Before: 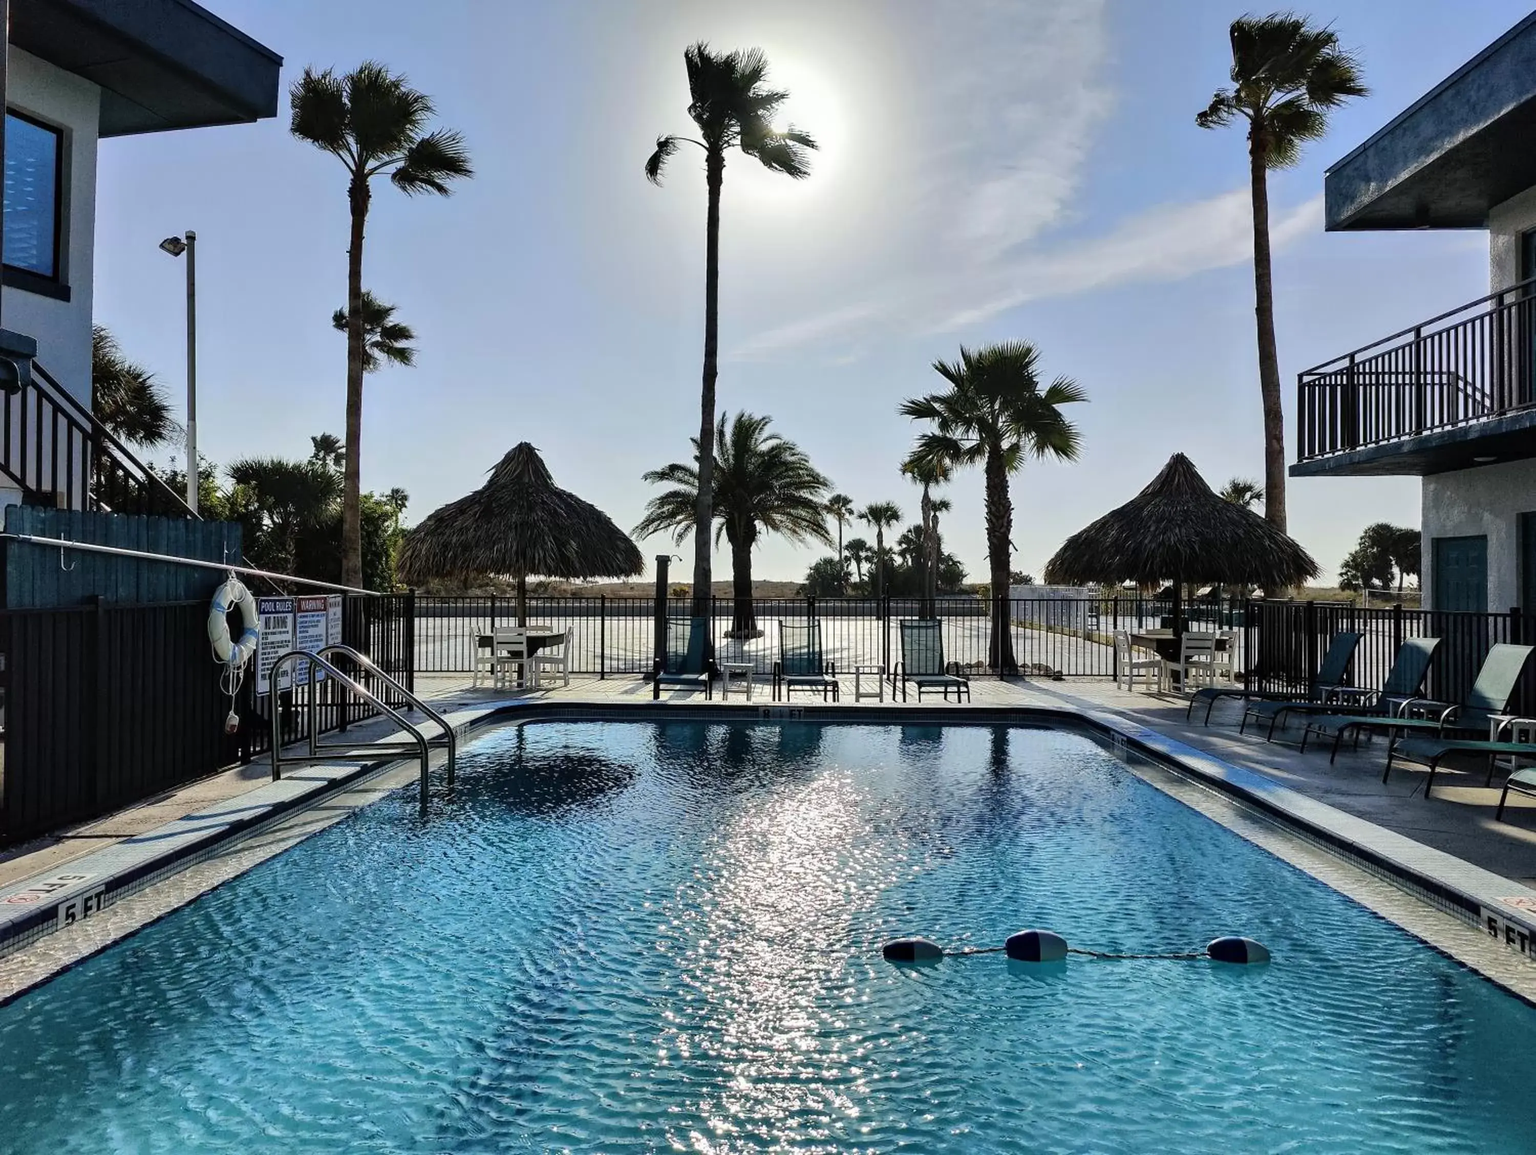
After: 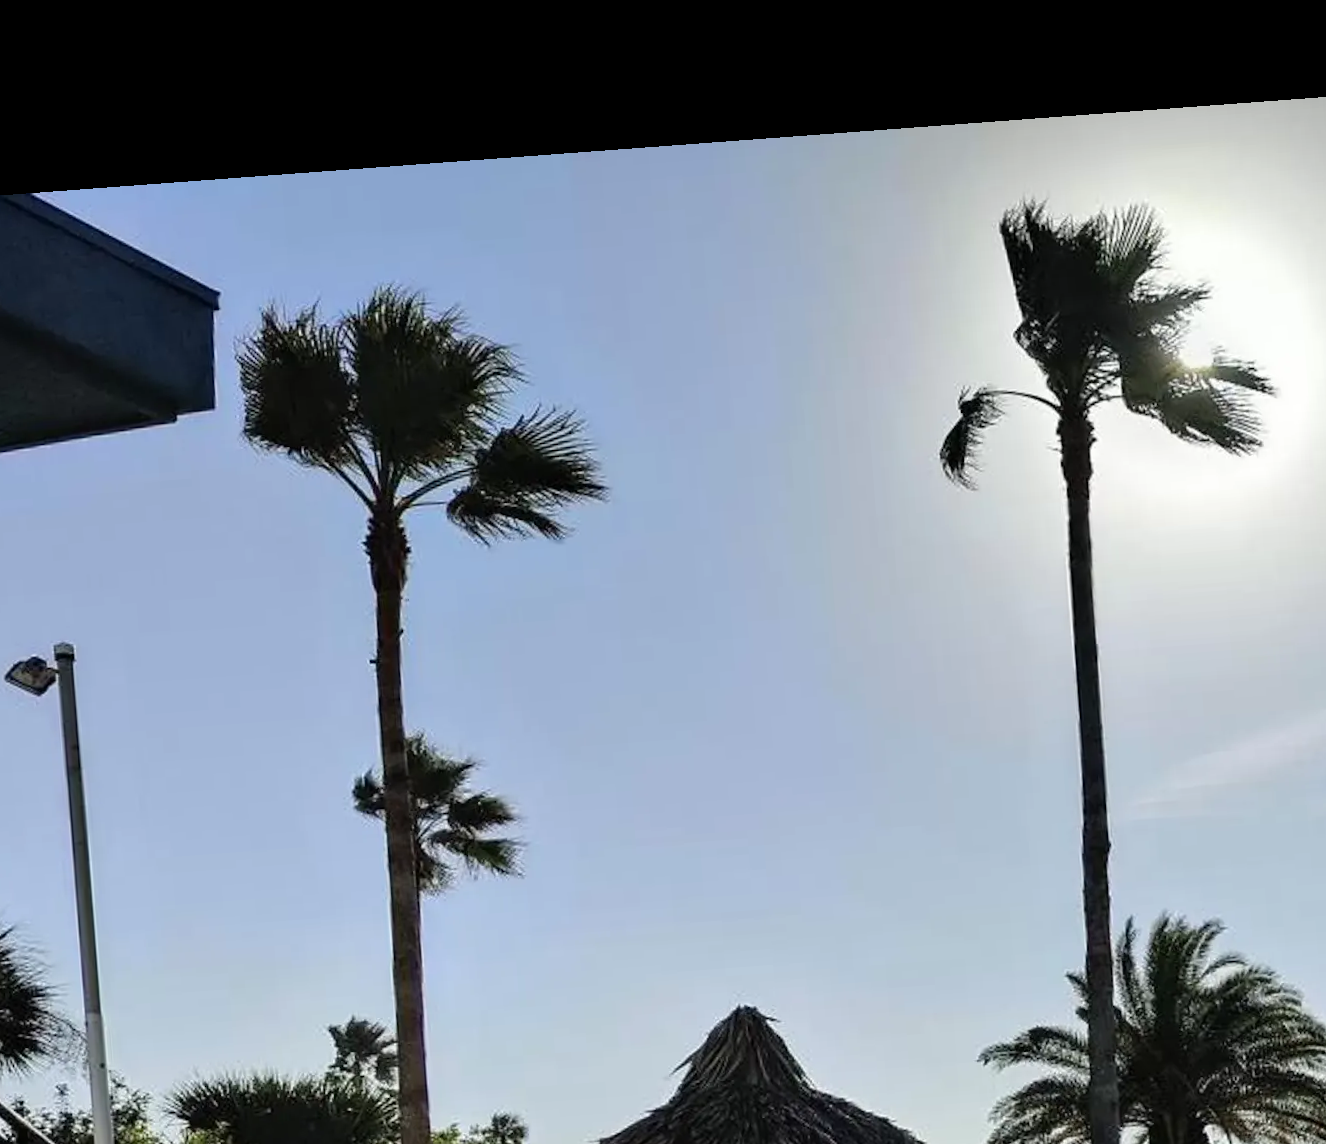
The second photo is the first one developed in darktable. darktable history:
rotate and perspective: rotation -4.25°, automatic cropping off
crop and rotate: left 10.817%, top 0.062%, right 47.194%, bottom 53.626%
